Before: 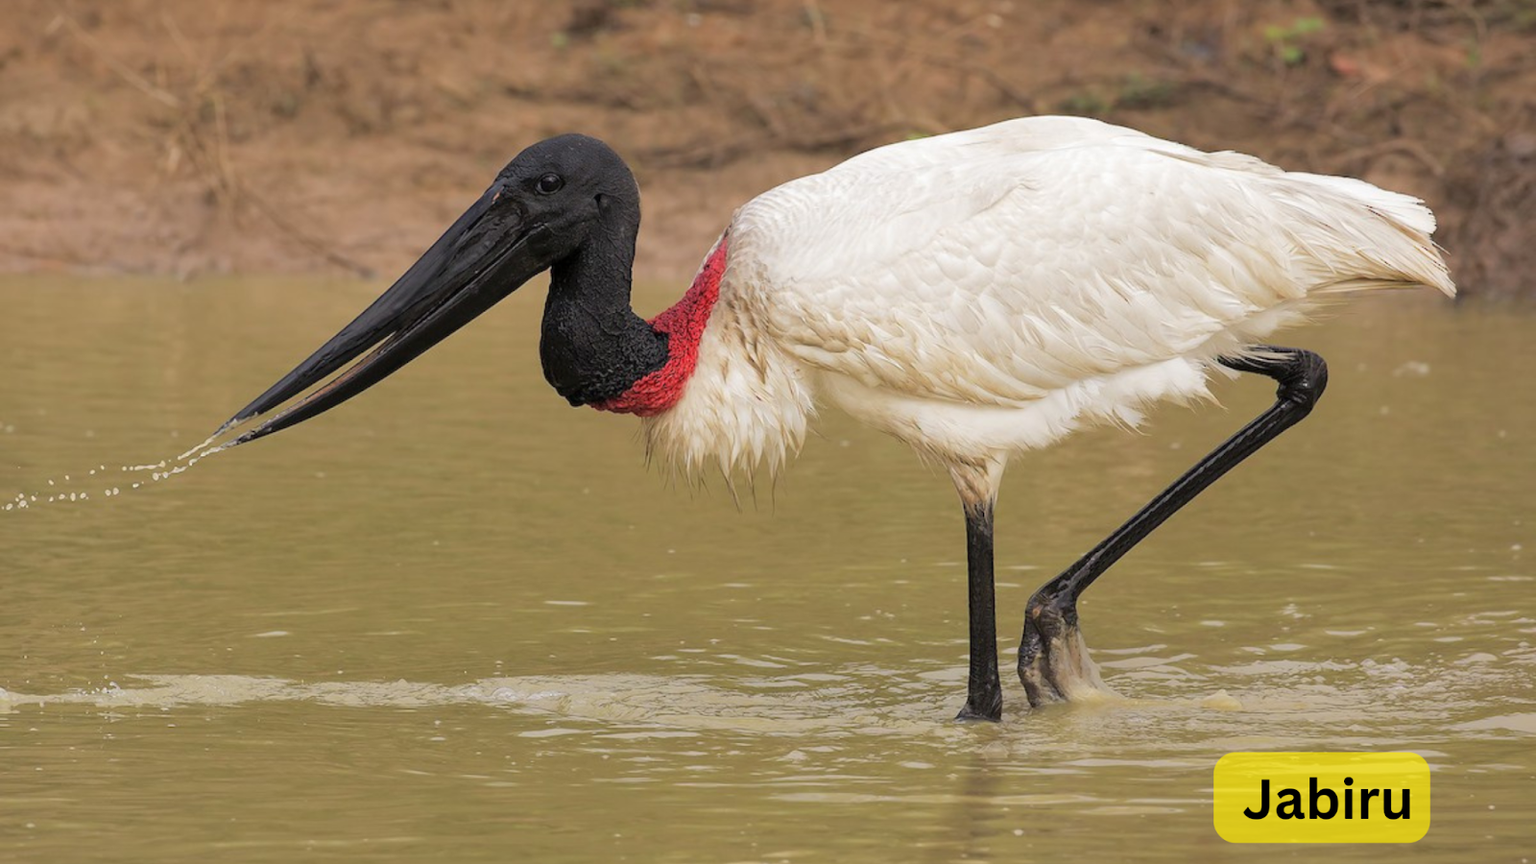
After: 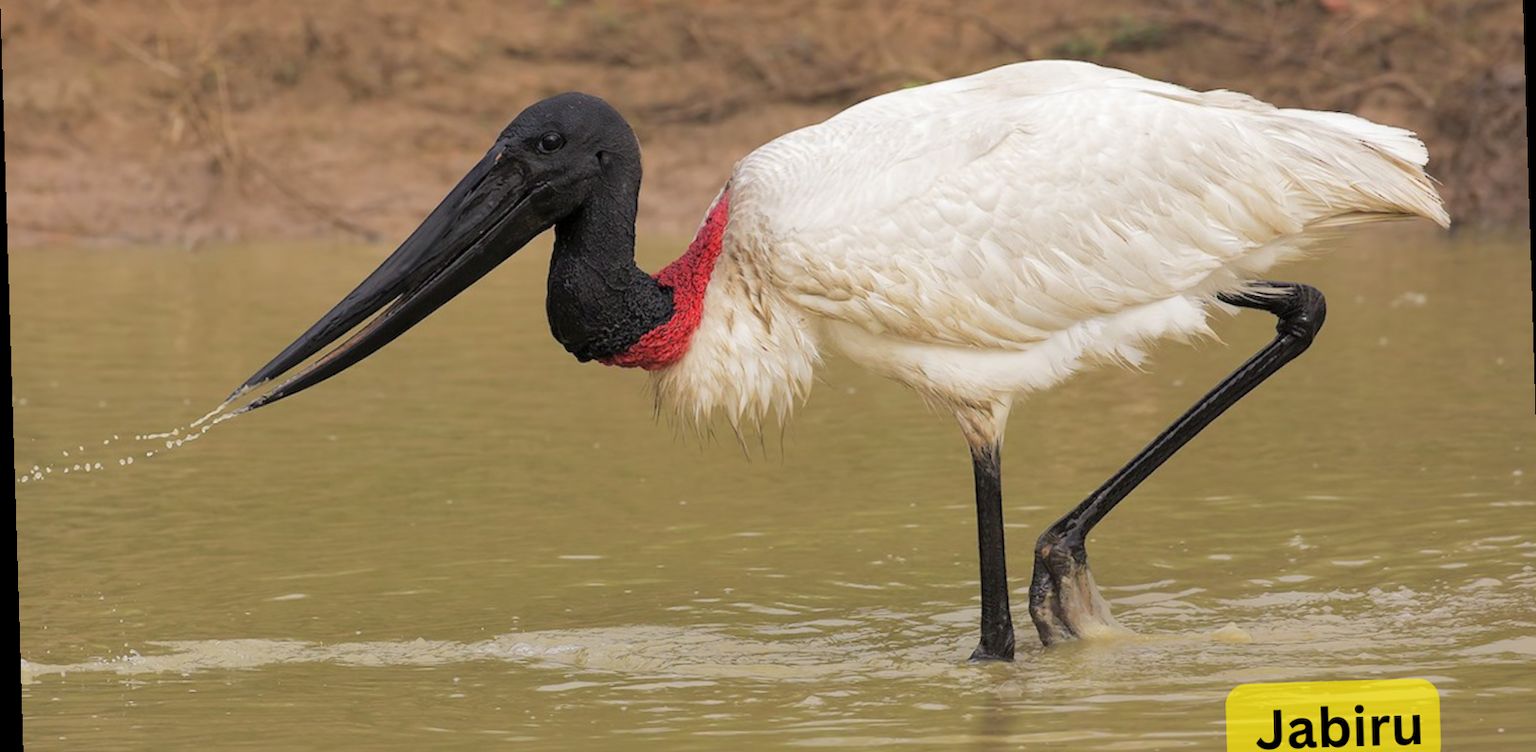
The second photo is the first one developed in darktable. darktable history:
crop: top 7.625%, bottom 8.027%
rotate and perspective: rotation -1.77°, lens shift (horizontal) 0.004, automatic cropping off
